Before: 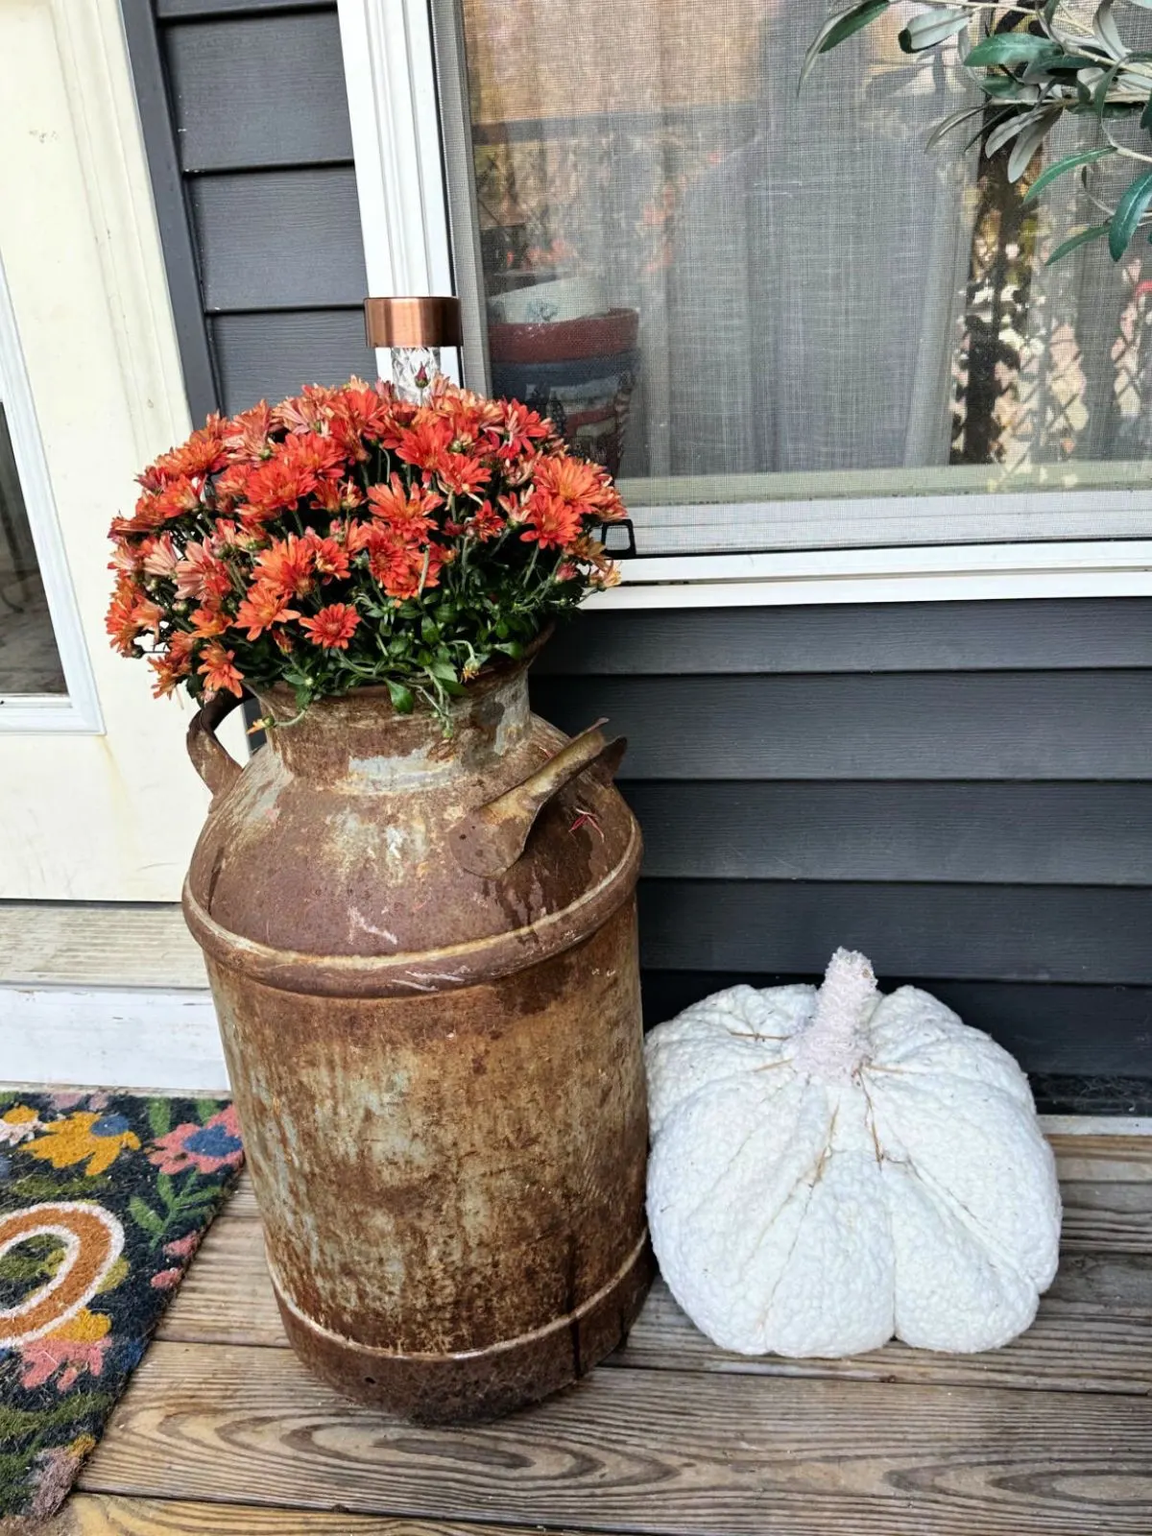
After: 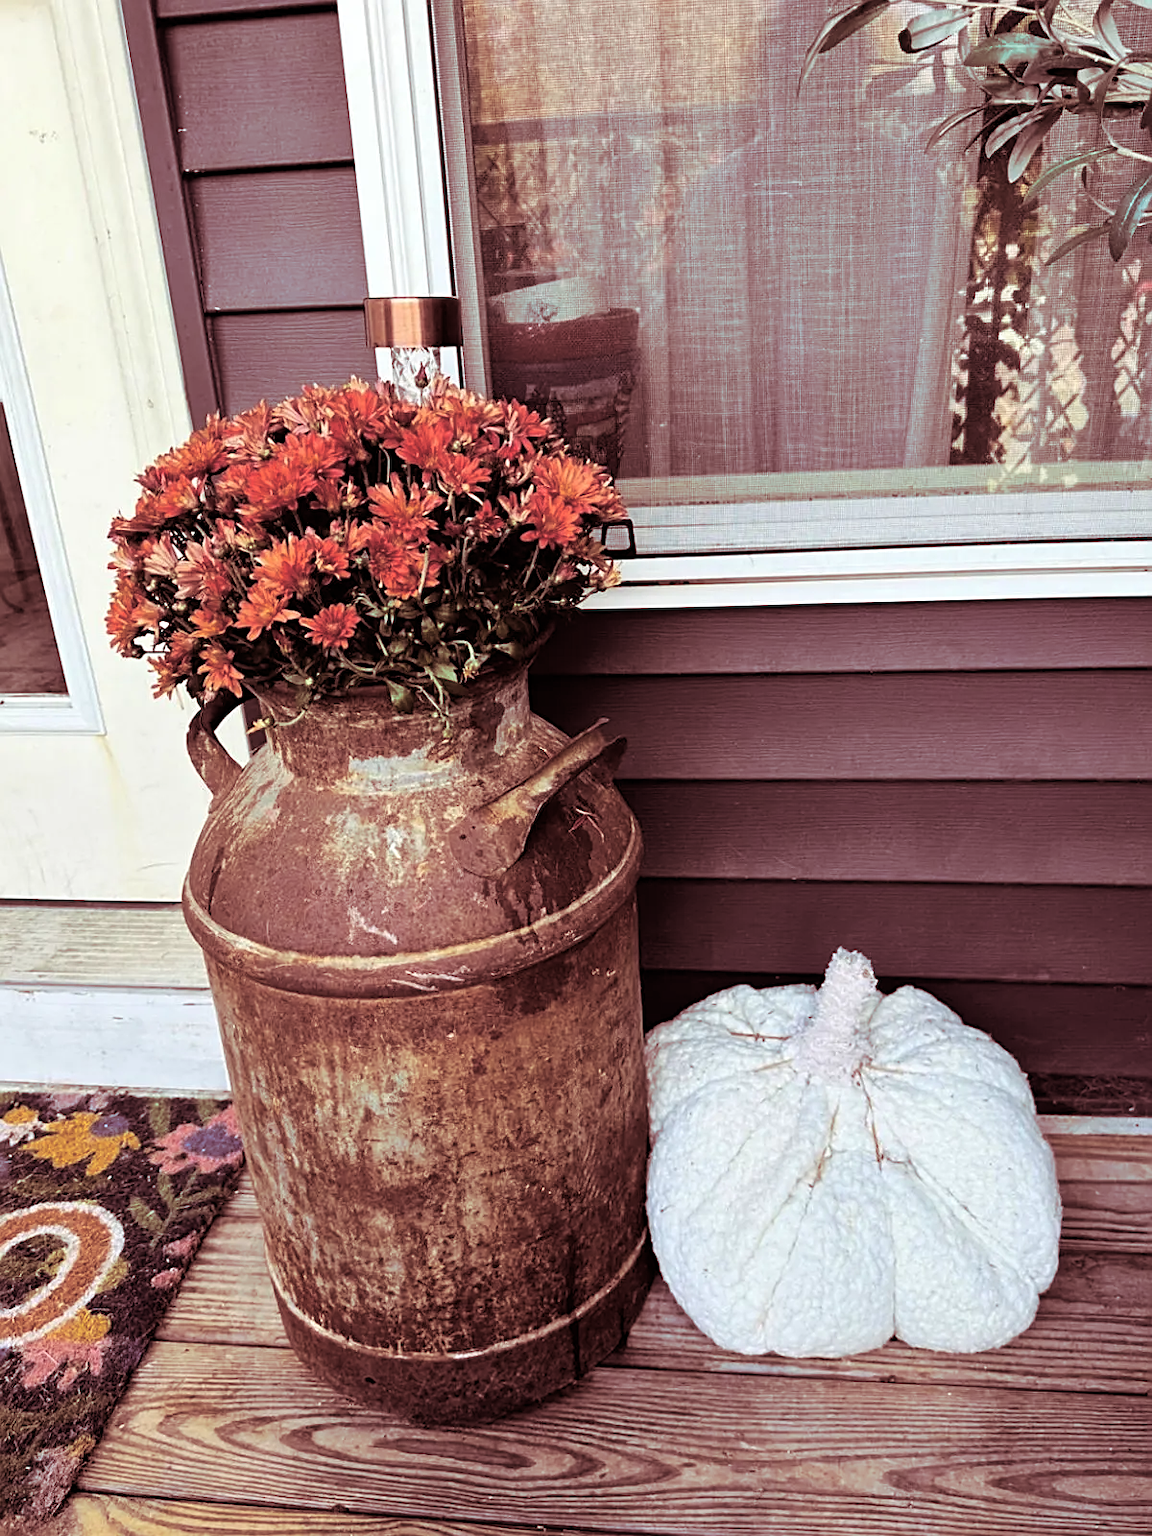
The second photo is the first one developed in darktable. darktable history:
split-toning: highlights › hue 187.2°, highlights › saturation 0.83, balance -68.05, compress 56.43%
sharpen: on, module defaults
